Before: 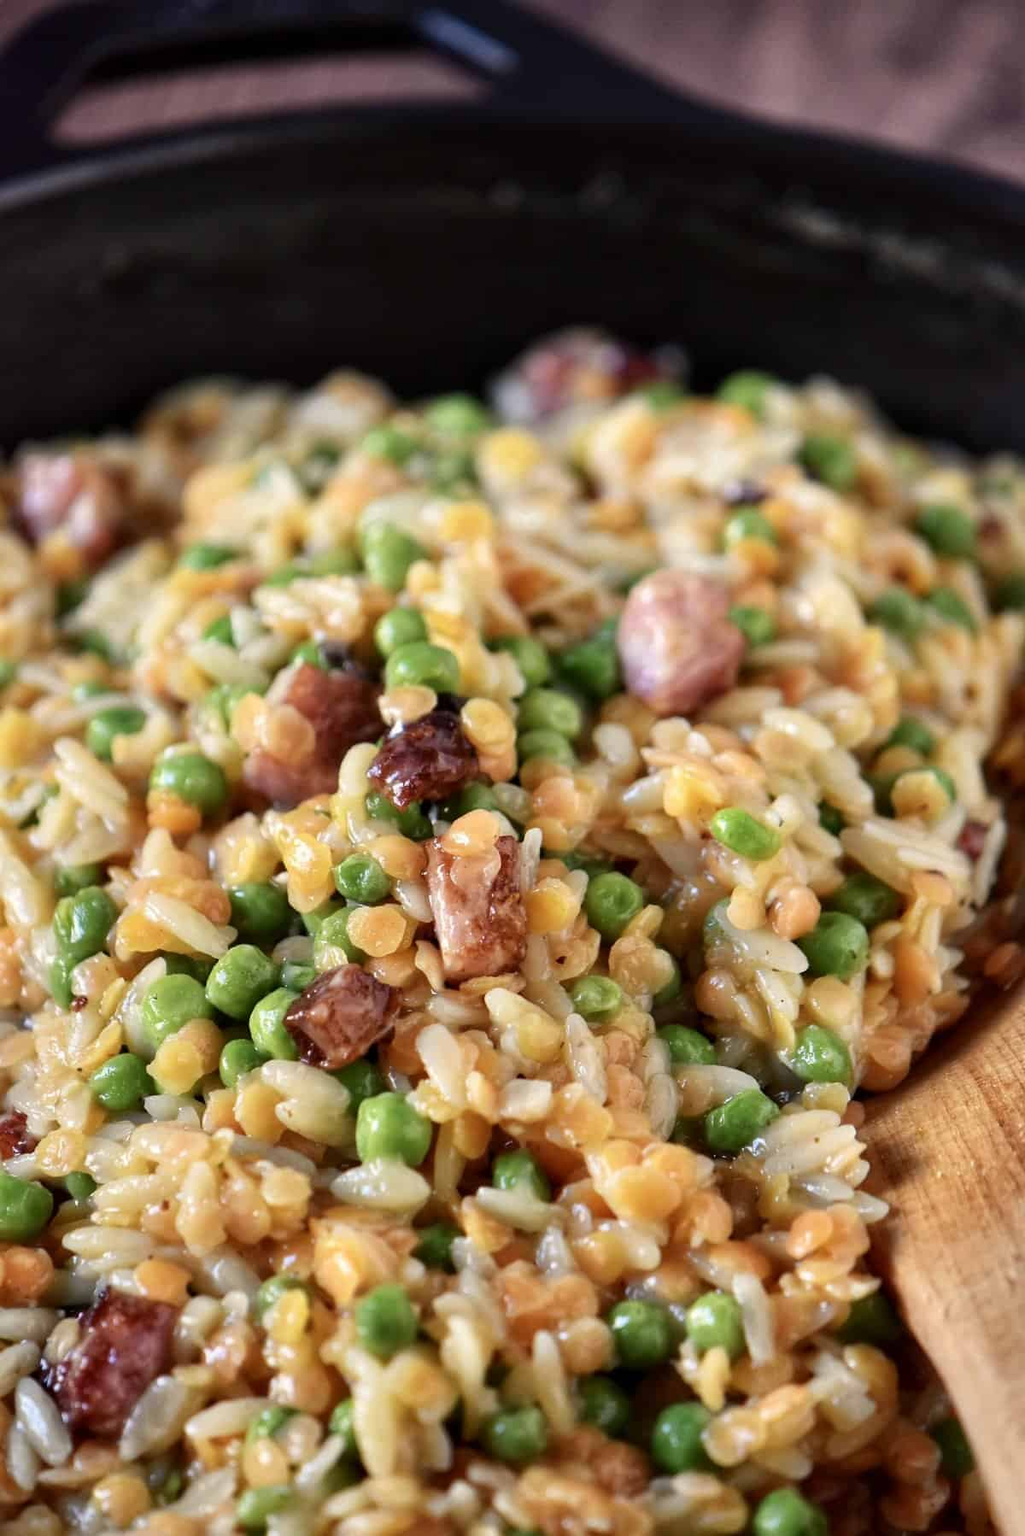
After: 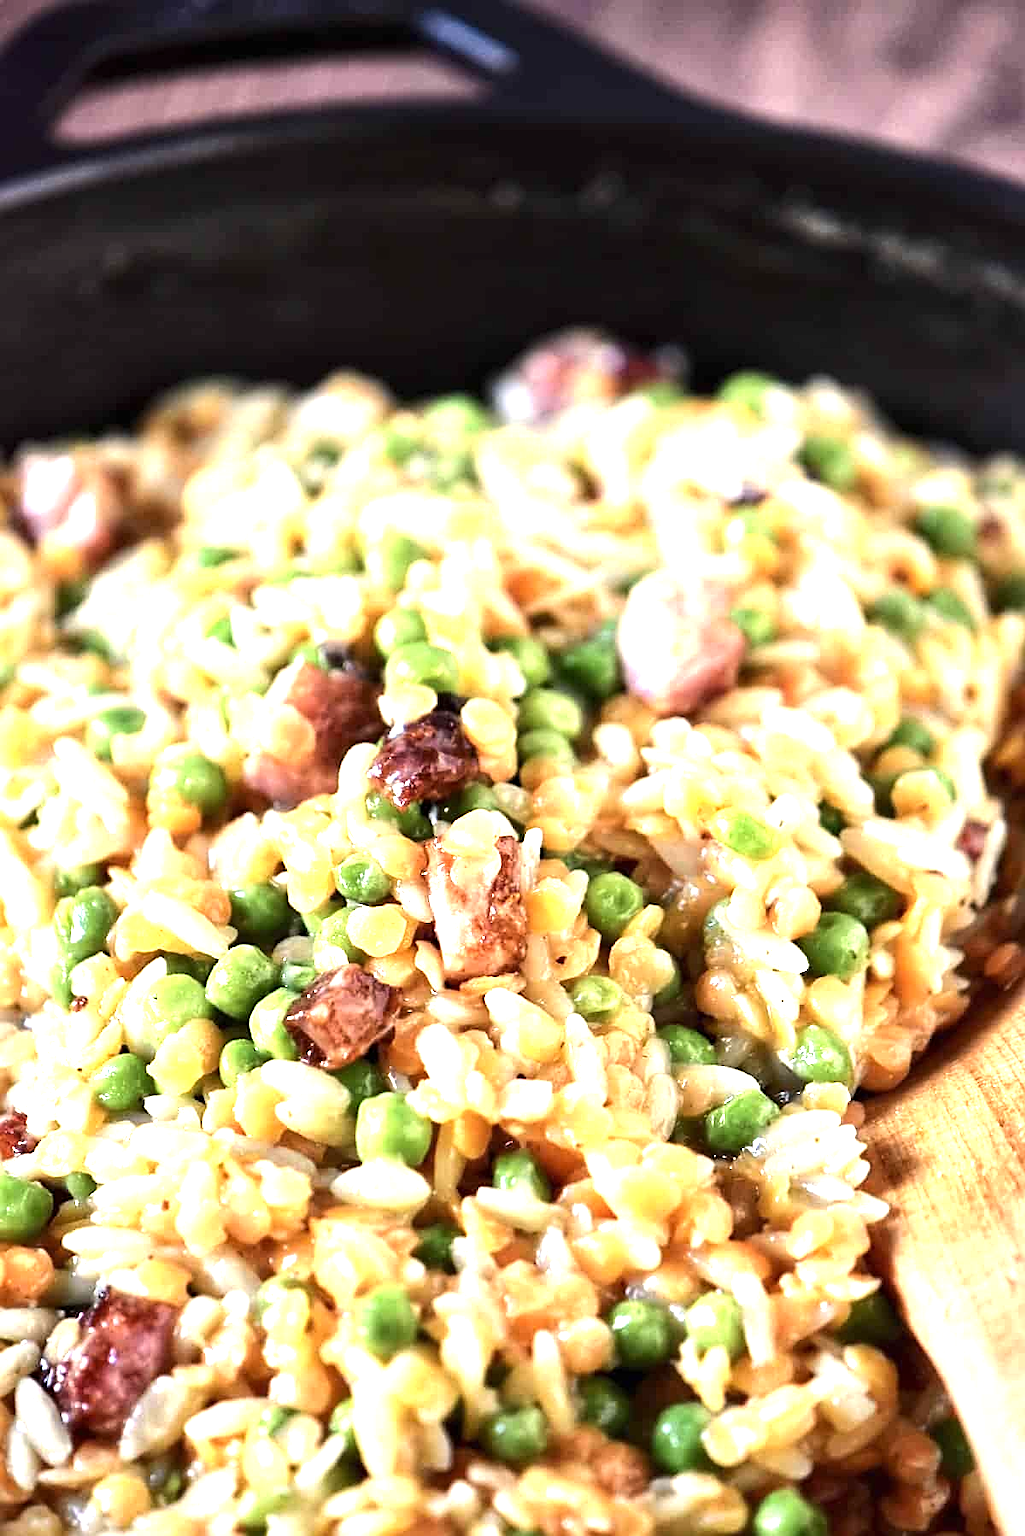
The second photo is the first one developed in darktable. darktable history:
exposure: black level correction 0, exposure 1.2 EV, compensate highlight preservation false
tone equalizer: -8 EV -0.417 EV, -7 EV -0.389 EV, -6 EV -0.333 EV, -5 EV -0.222 EV, -3 EV 0.222 EV, -2 EV 0.333 EV, -1 EV 0.389 EV, +0 EV 0.417 EV, edges refinement/feathering 500, mask exposure compensation -1.57 EV, preserve details no
sharpen: on, module defaults
